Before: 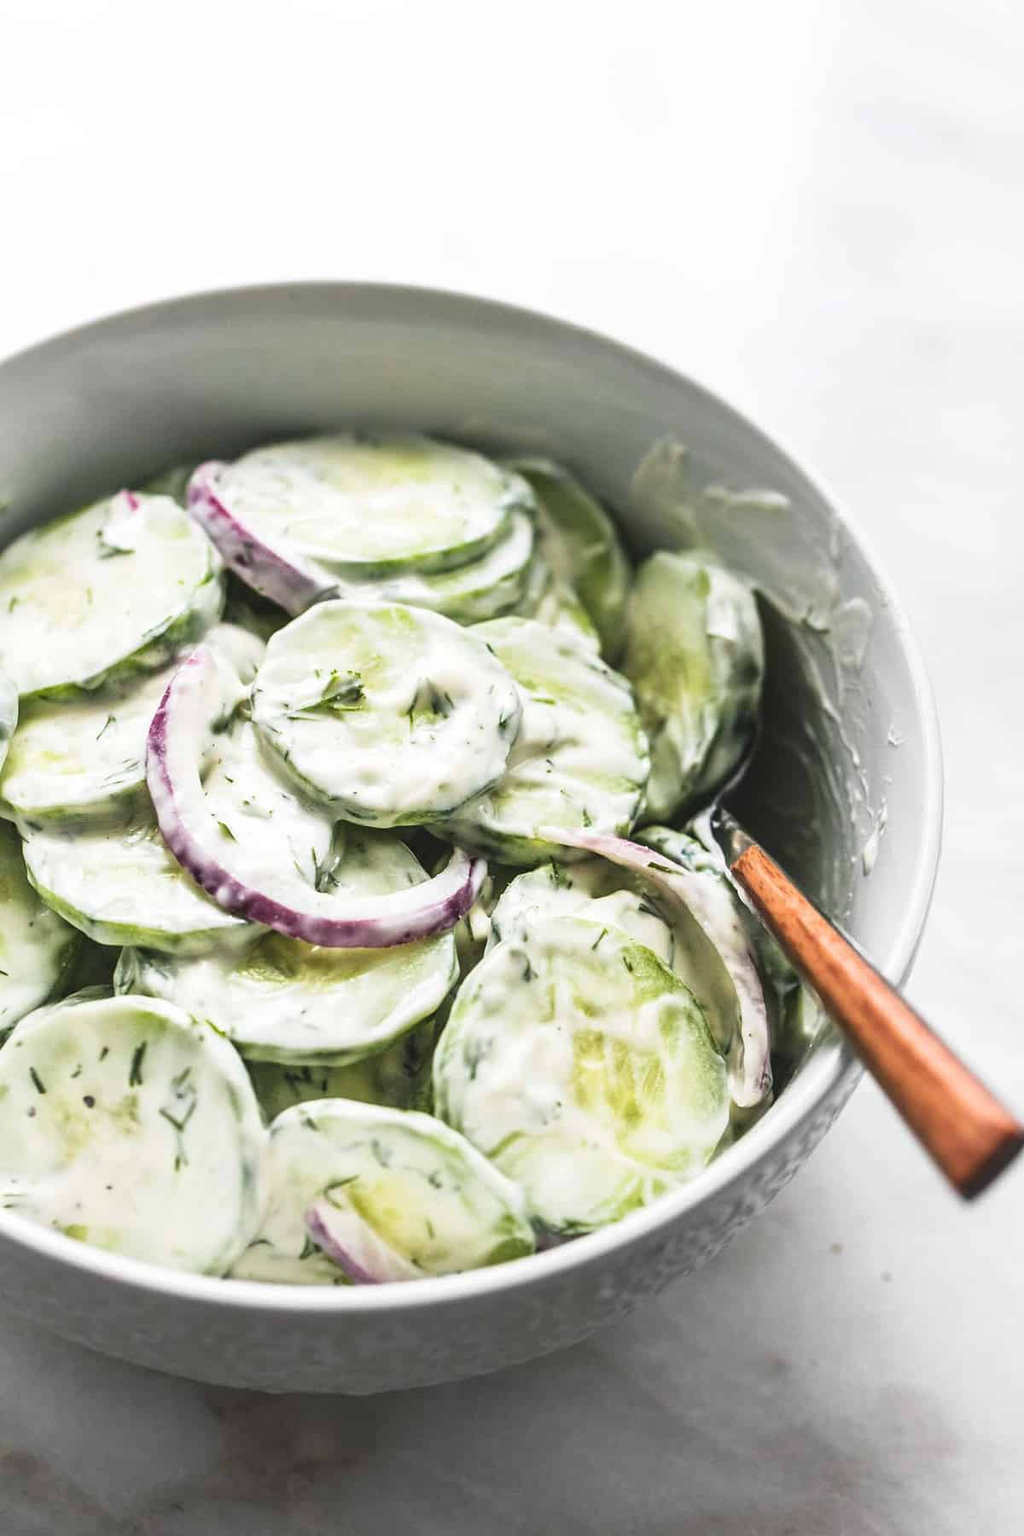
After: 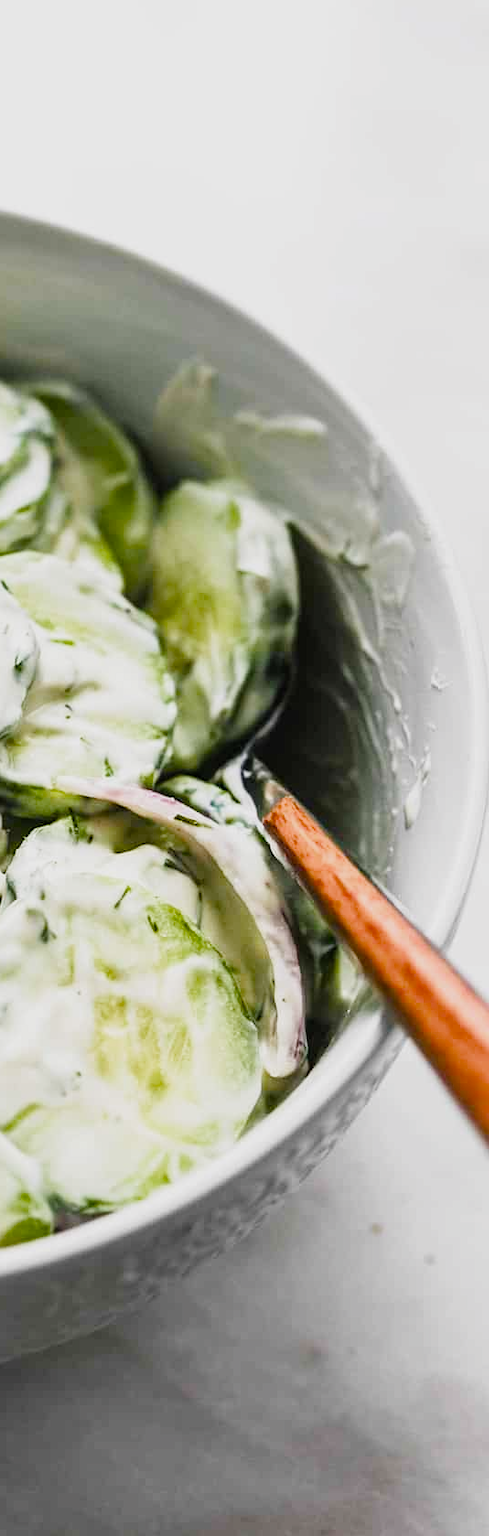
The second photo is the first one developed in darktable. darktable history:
crop: left 47.478%, top 6.701%, right 7.876%
filmic rgb: middle gray luminance 9.47%, black relative exposure -10.57 EV, white relative exposure 3.43 EV, target black luminance 0%, hardness 5.95, latitude 59.49%, contrast 1.085, highlights saturation mix 4.5%, shadows ↔ highlights balance 28.57%, color science v4 (2020)
color balance rgb: highlights gain › chroma 0.108%, highlights gain › hue 332.03°, perceptual saturation grading › global saturation 27.371%, perceptual saturation grading › highlights -28.116%, perceptual saturation grading › mid-tones 15.539%, perceptual saturation grading › shadows 34.398%
